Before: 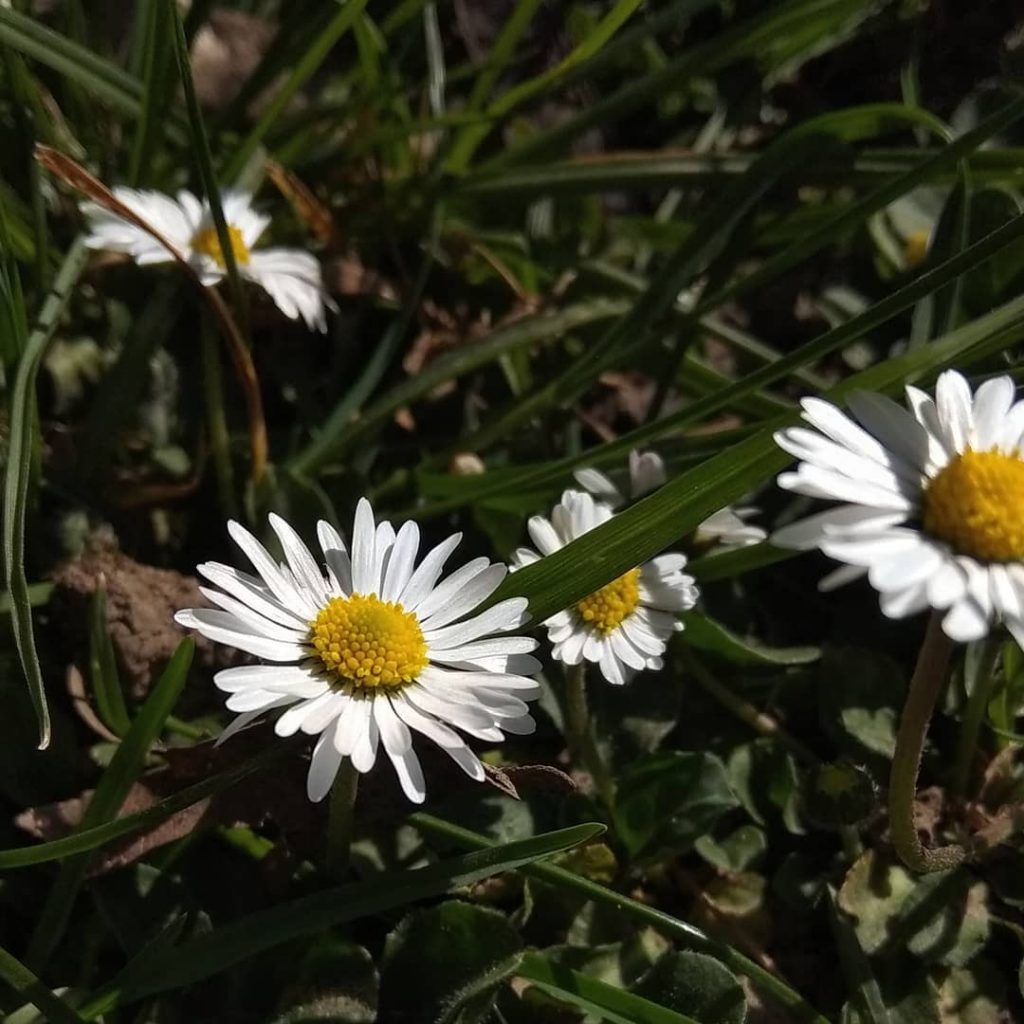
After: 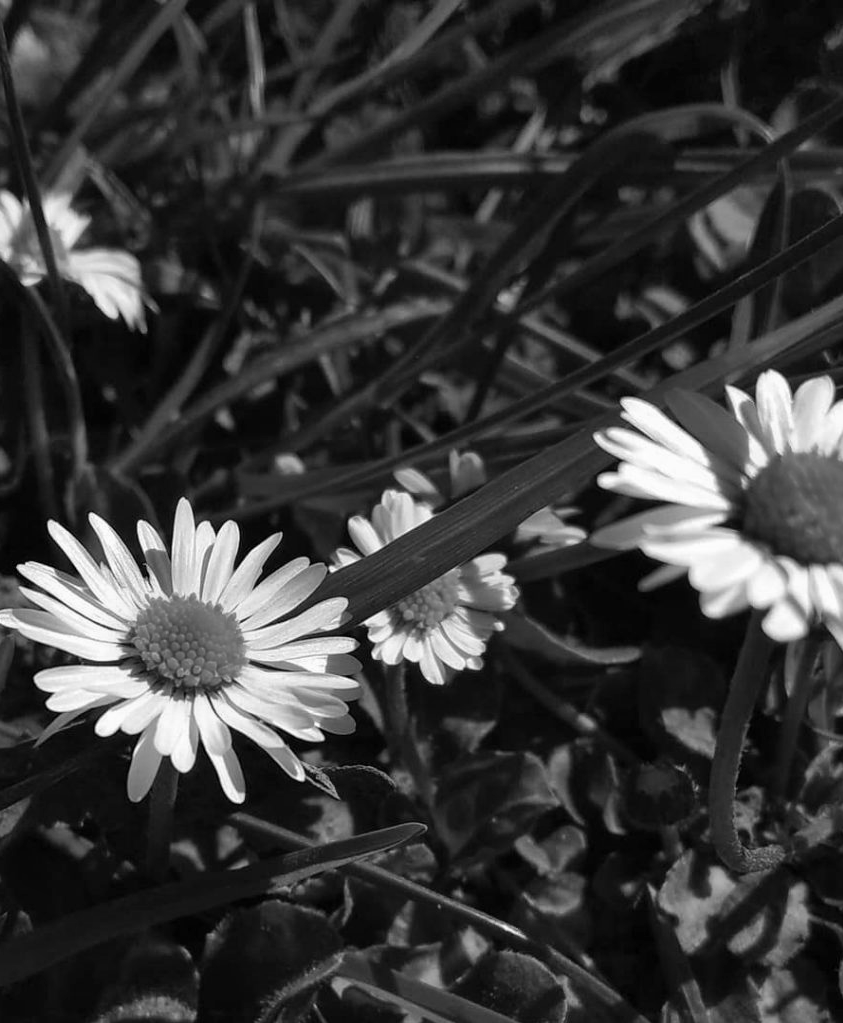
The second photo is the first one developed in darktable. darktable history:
shadows and highlights: radius 125.46, shadows 30.51, highlights -30.51, low approximation 0.01, soften with gaussian
crop: left 17.582%, bottom 0.031%
monochrome: a -11.7, b 1.62, size 0.5, highlights 0.38
